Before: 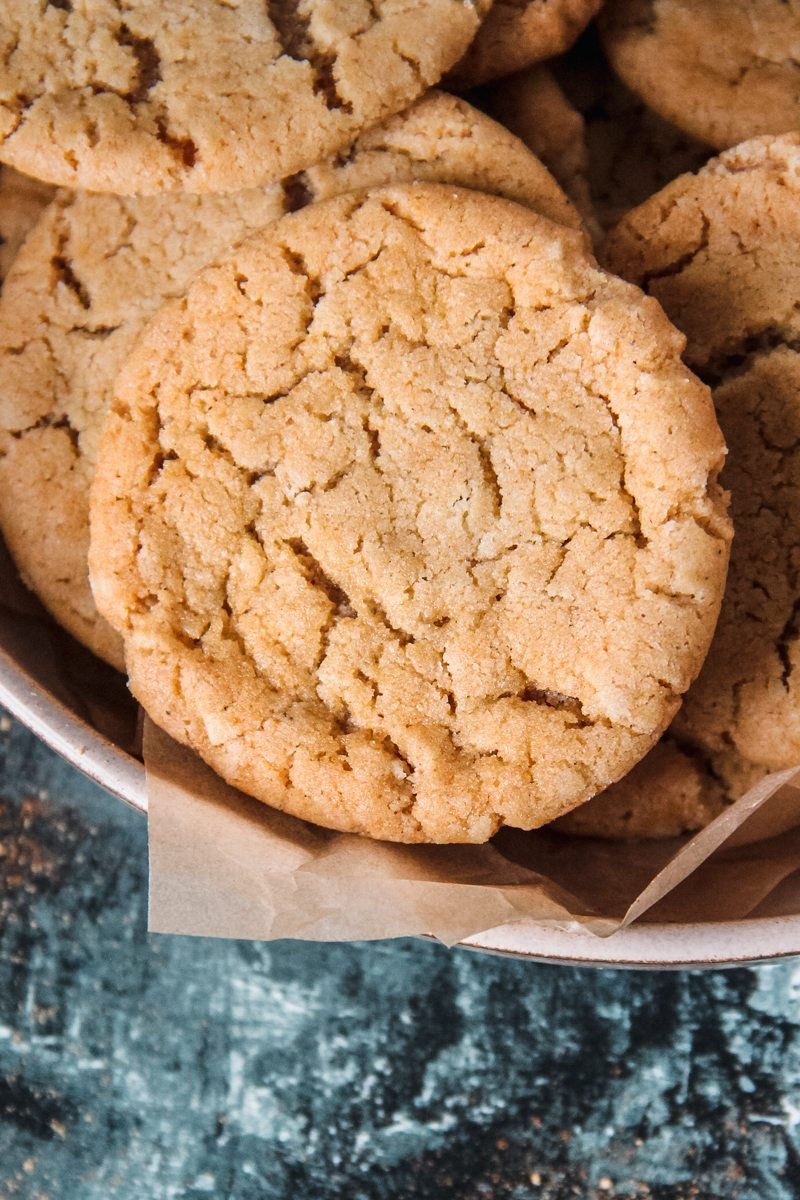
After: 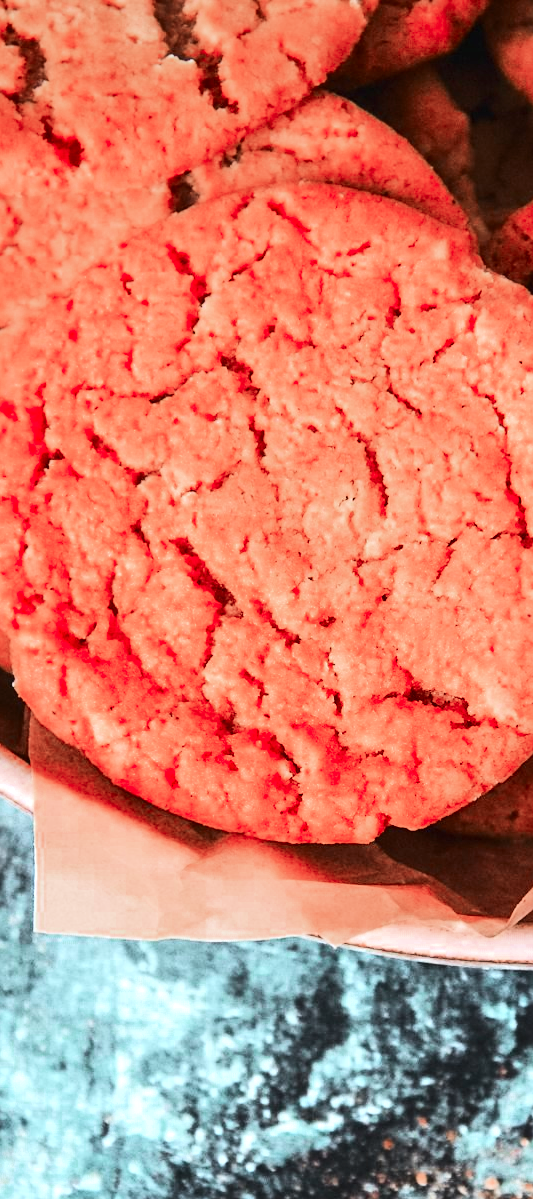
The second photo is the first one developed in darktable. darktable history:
sharpen: amount 0.209
exposure: black level correction 0, exposure 0.696 EV, compensate exposure bias true, compensate highlight preservation false
crop and rotate: left 14.293%, right 19.009%
color correction: highlights b* -0.023
contrast brightness saturation: contrast 0.197, brightness 0.161, saturation 0.227
base curve: curves: ch0 [(0, 0) (0.032, 0.025) (0.121, 0.166) (0.206, 0.329) (0.605, 0.79) (1, 1)]
color zones: curves: ch0 [(0, 0.299) (0.25, 0.383) (0.456, 0.352) (0.736, 0.571)]; ch1 [(0, 0.63) (0.151, 0.568) (0.254, 0.416) (0.47, 0.558) (0.732, 0.37) (0.909, 0.492)]; ch2 [(0.004, 0.604) (0.158, 0.443) (0.257, 0.403) (0.761, 0.468)], mix 24.84%
